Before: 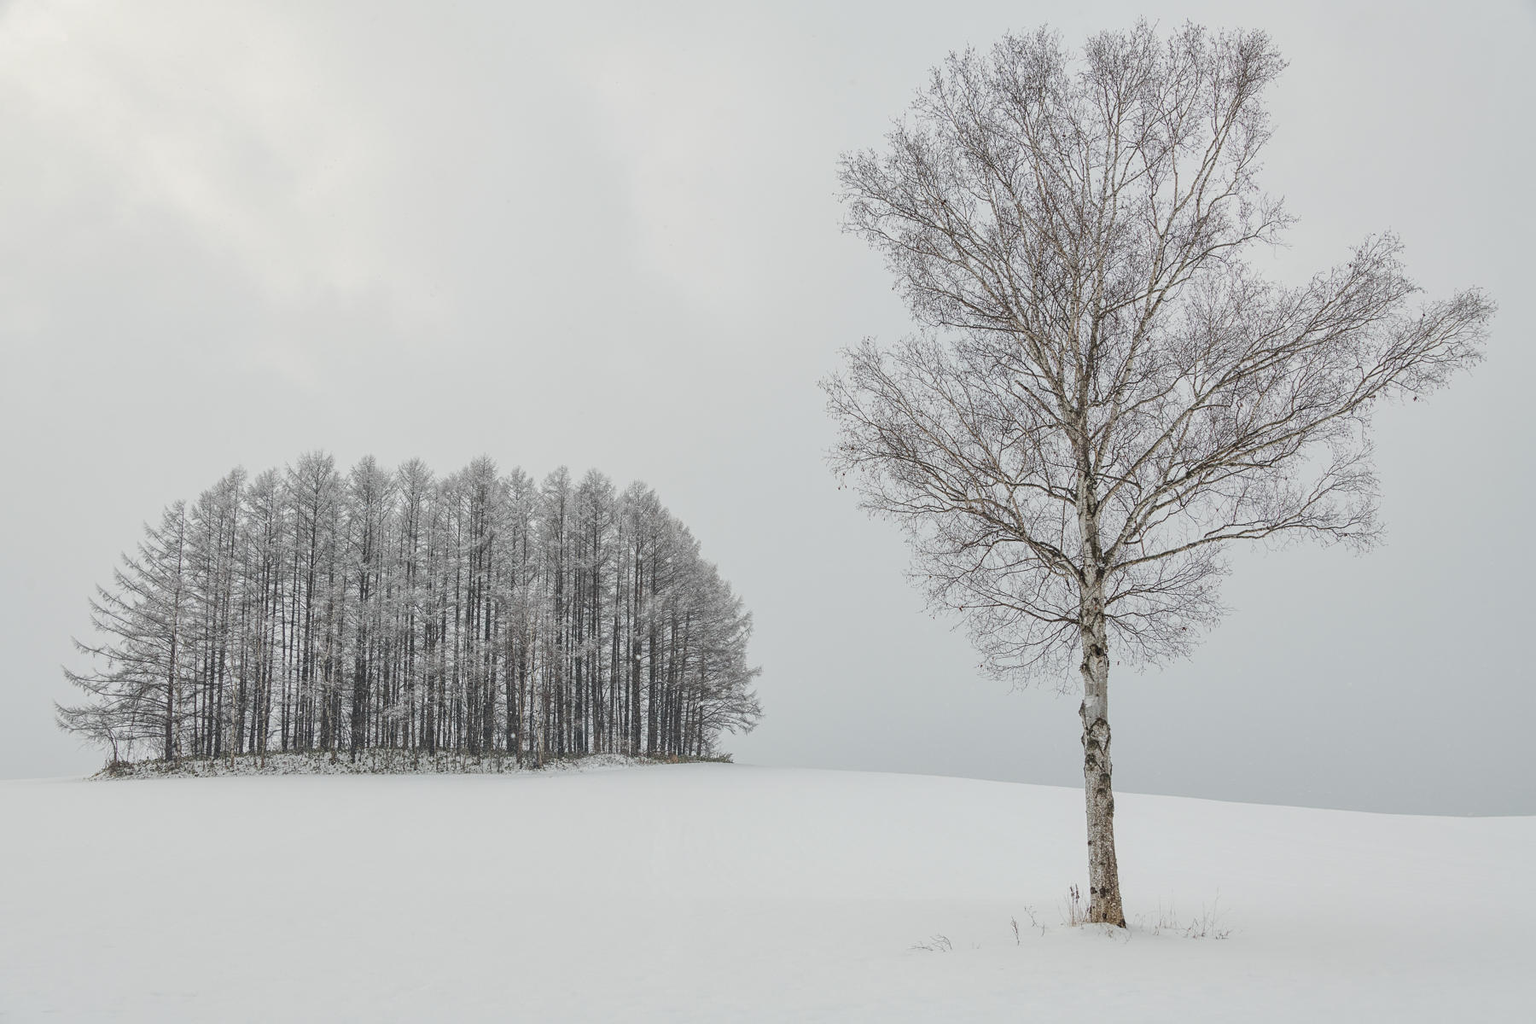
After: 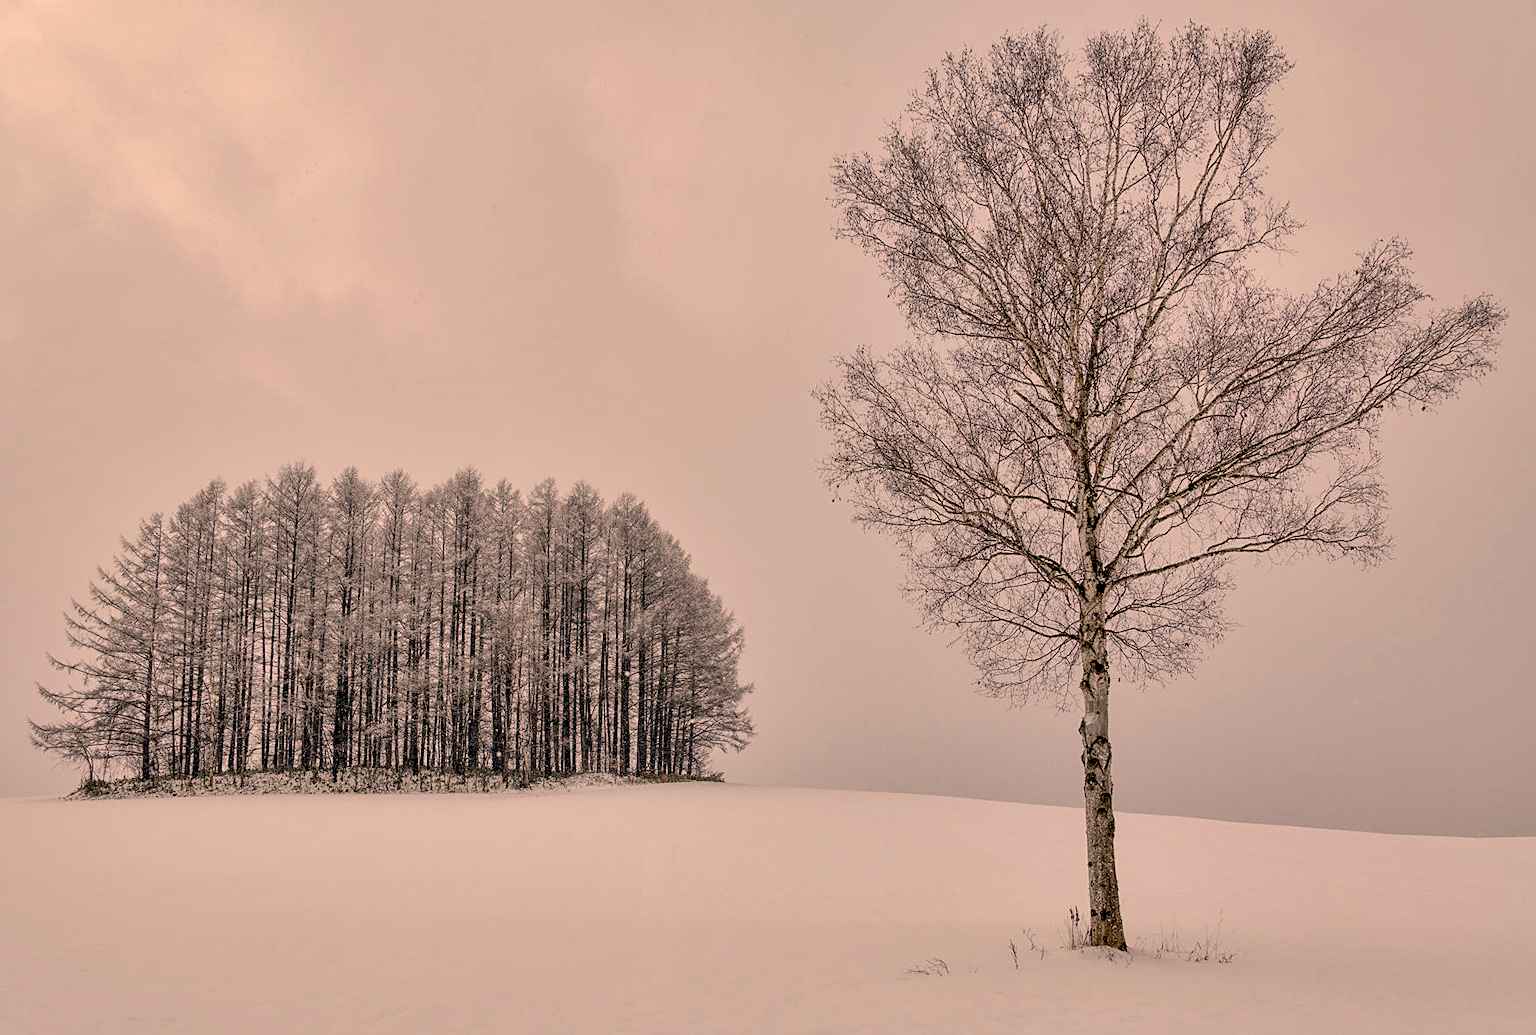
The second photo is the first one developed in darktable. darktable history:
exposure: black level correction 0.047, exposure 0.013 EV, compensate highlight preservation false
crop and rotate: left 1.774%, right 0.633%, bottom 1.28%
sharpen: amount 0.2
shadows and highlights: shadows 43.71, white point adjustment -1.46, soften with gaussian
color correction: highlights a* 17.88, highlights b* 18.79
